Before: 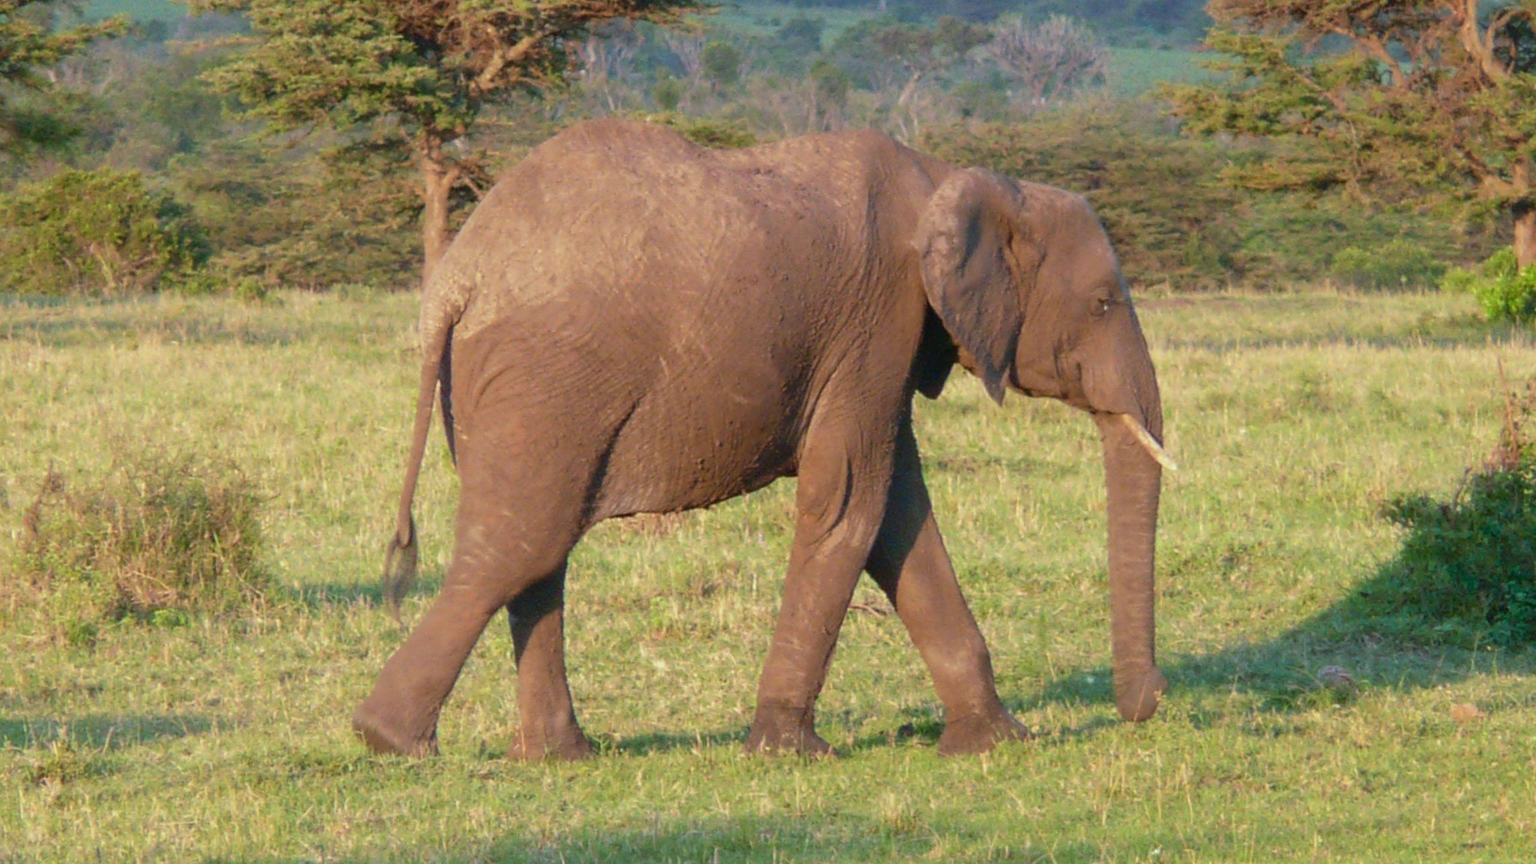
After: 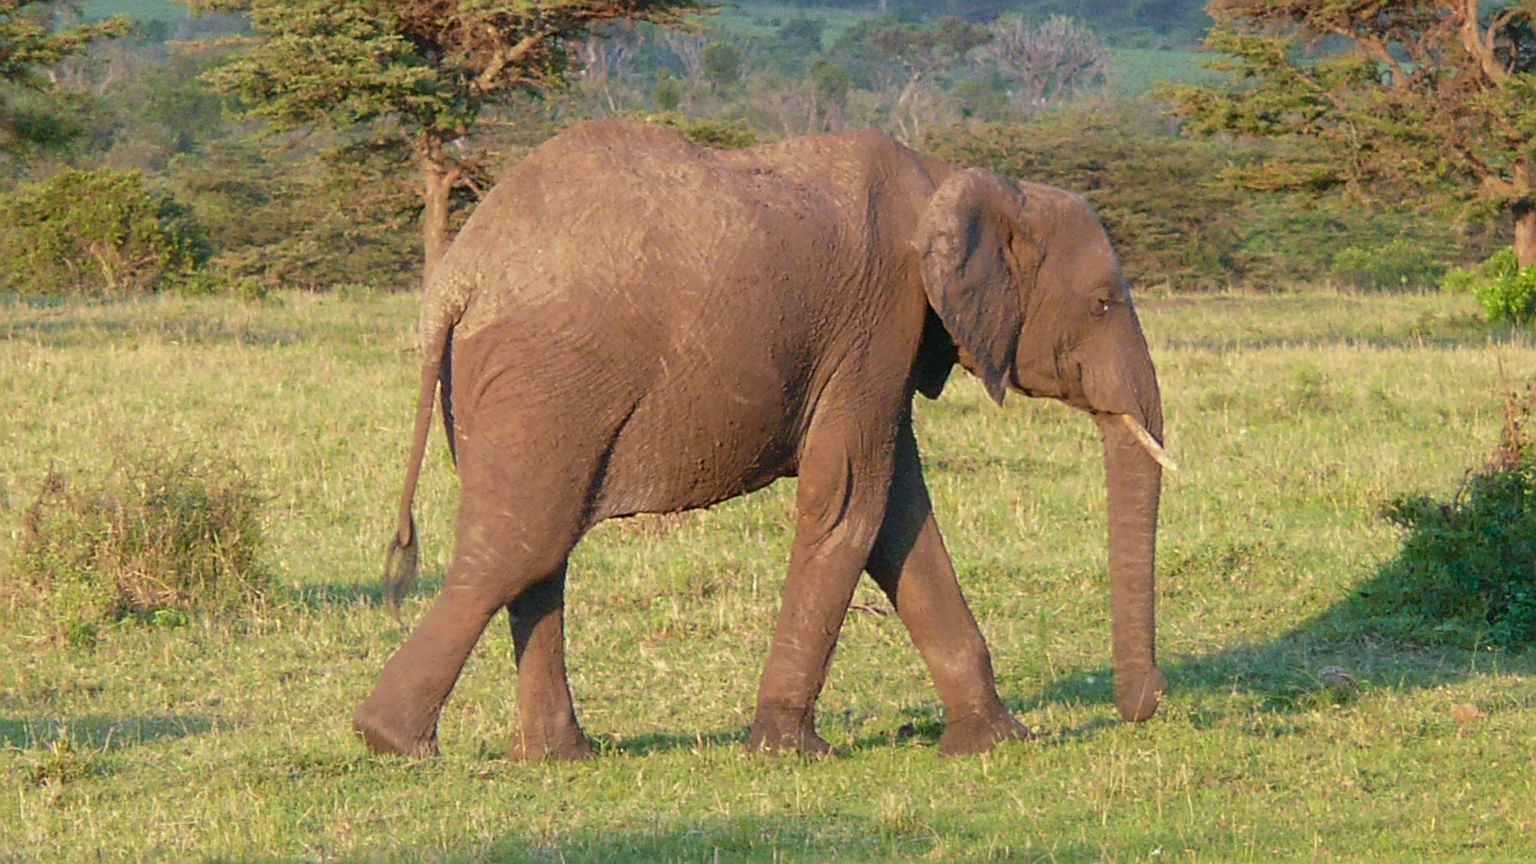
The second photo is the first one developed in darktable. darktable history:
sharpen: radius 4
color correction: highlights b* 3
